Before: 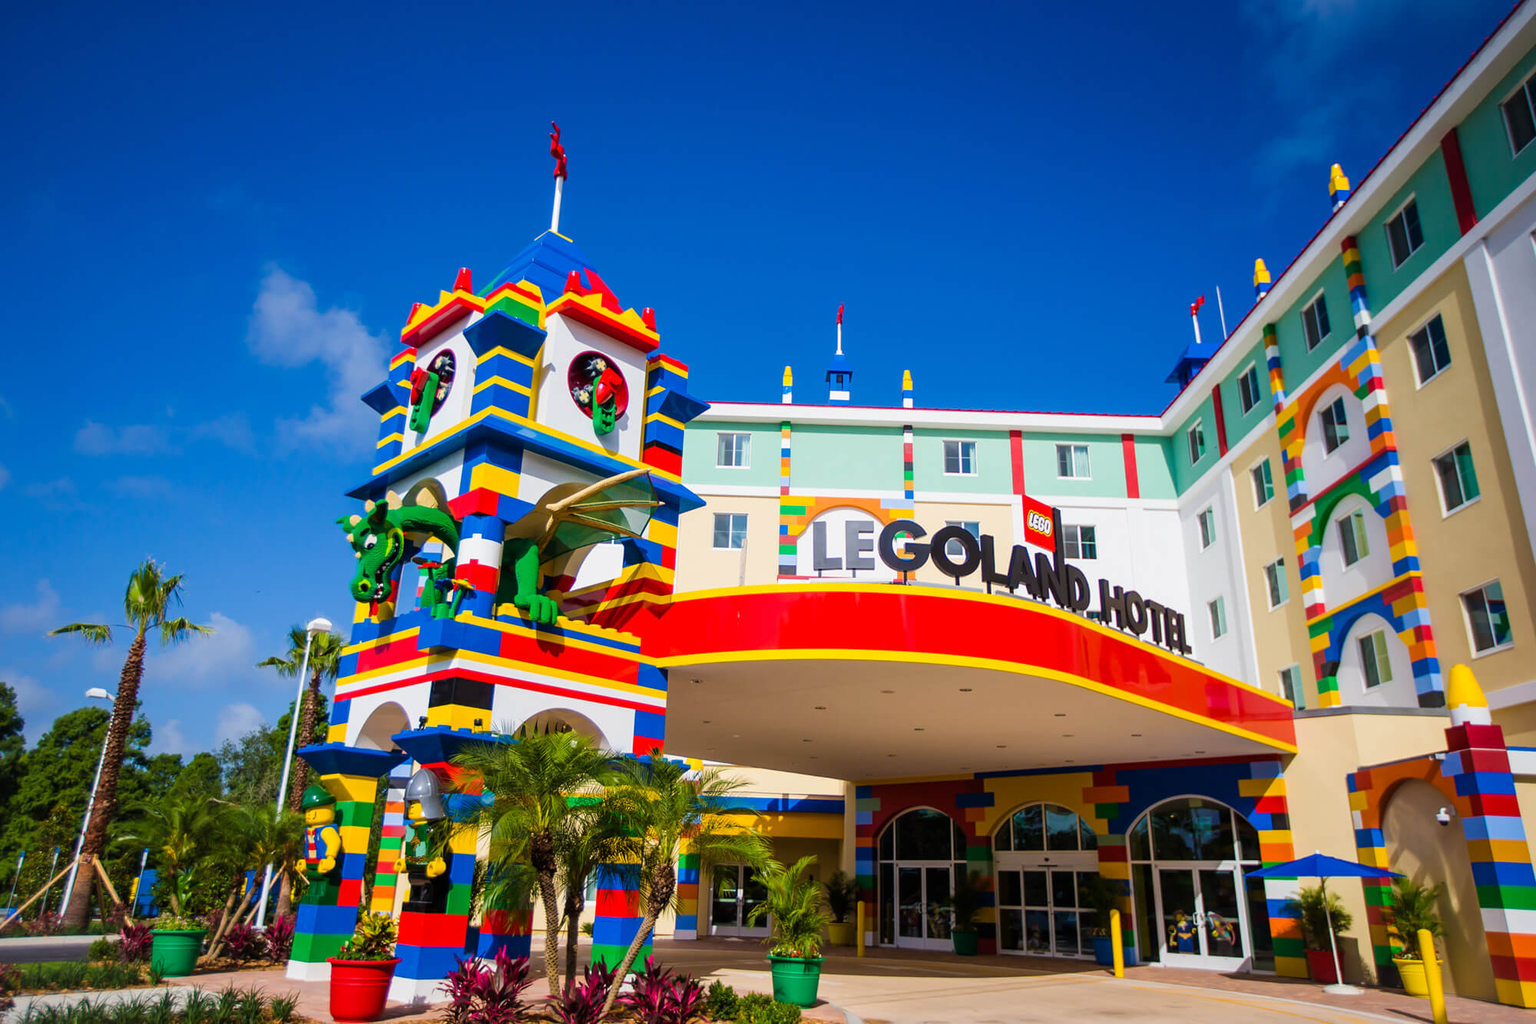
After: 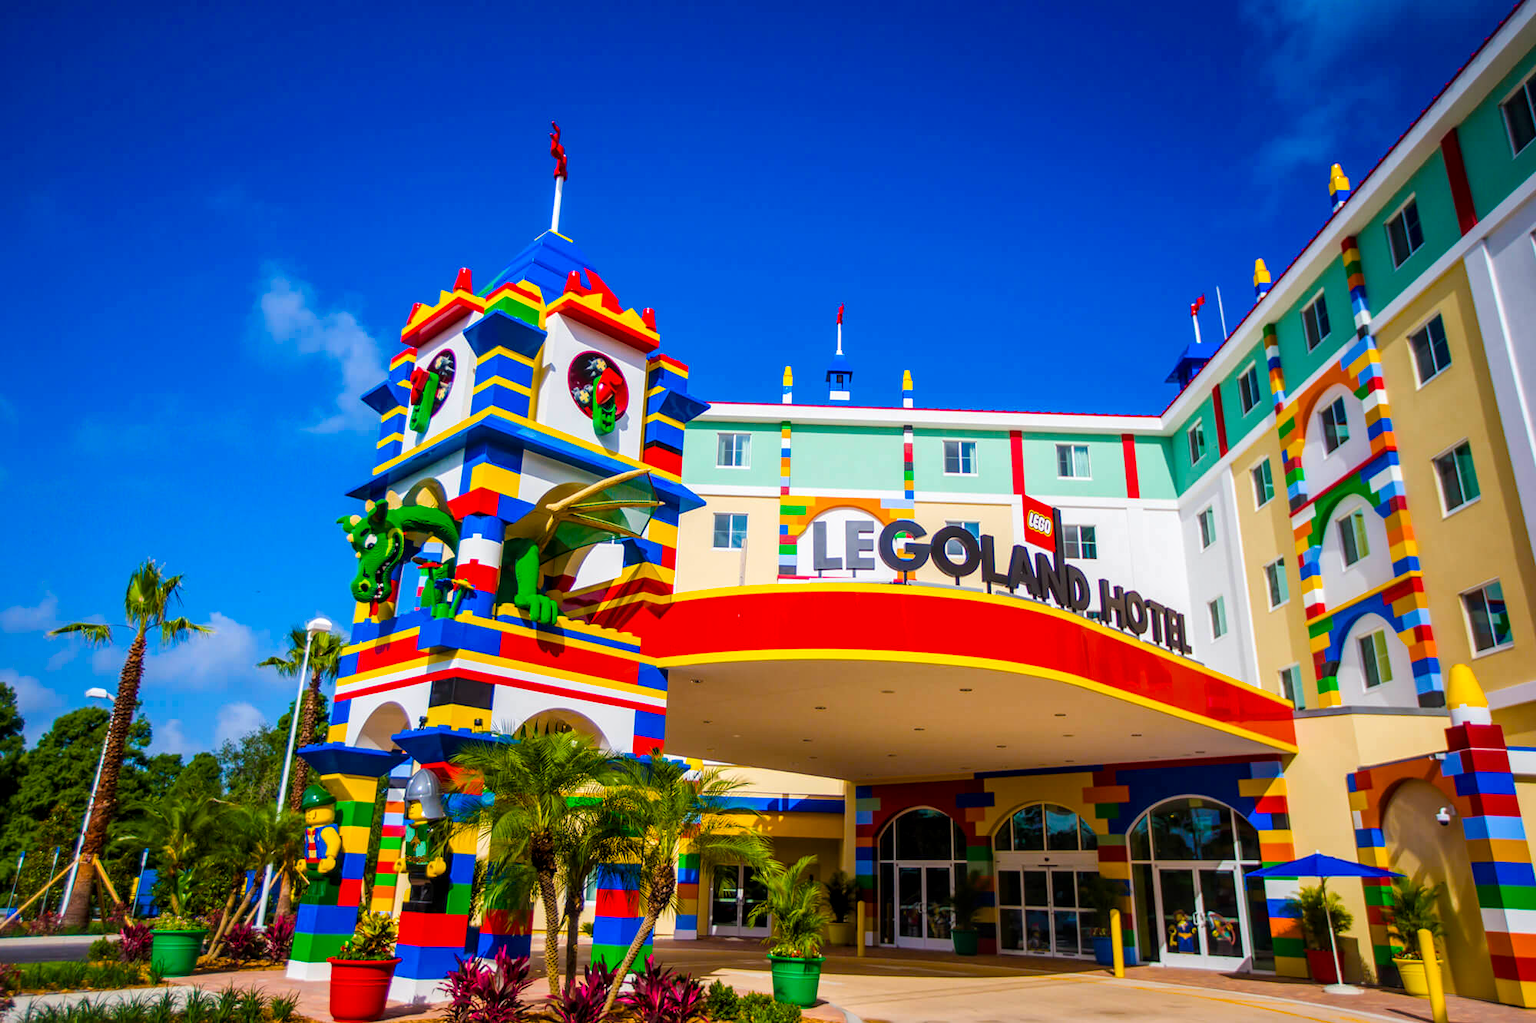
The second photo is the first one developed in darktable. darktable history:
local contrast: on, module defaults
color balance rgb: linear chroma grading › global chroma 10%, perceptual saturation grading › global saturation 30%, global vibrance 10%
